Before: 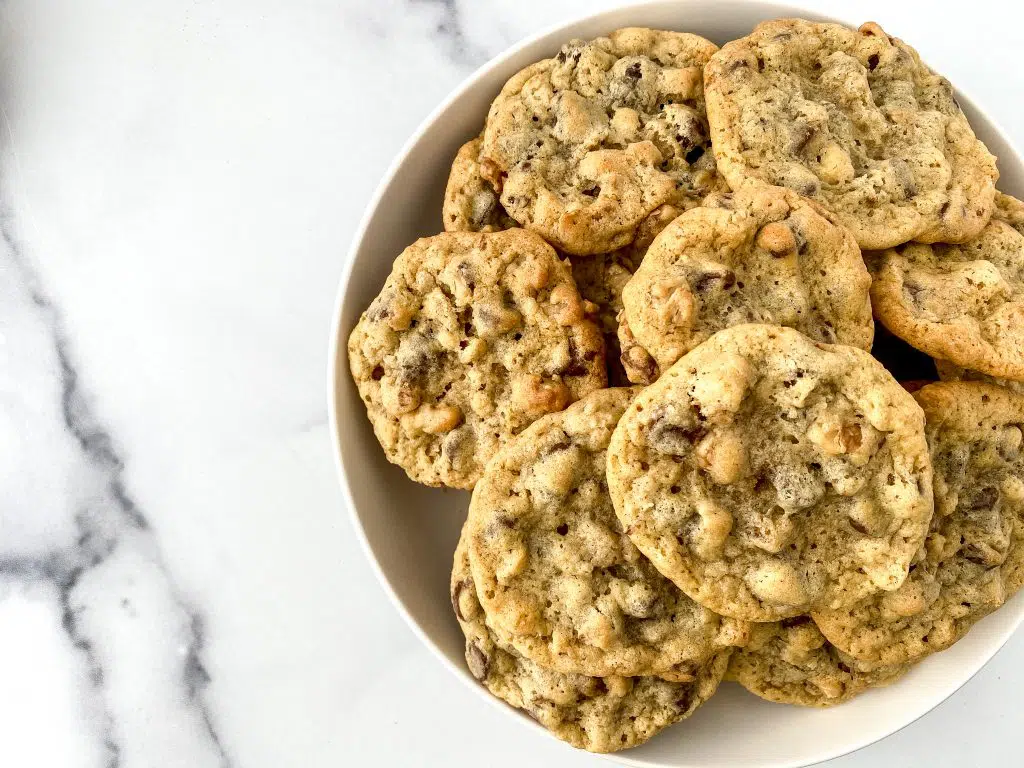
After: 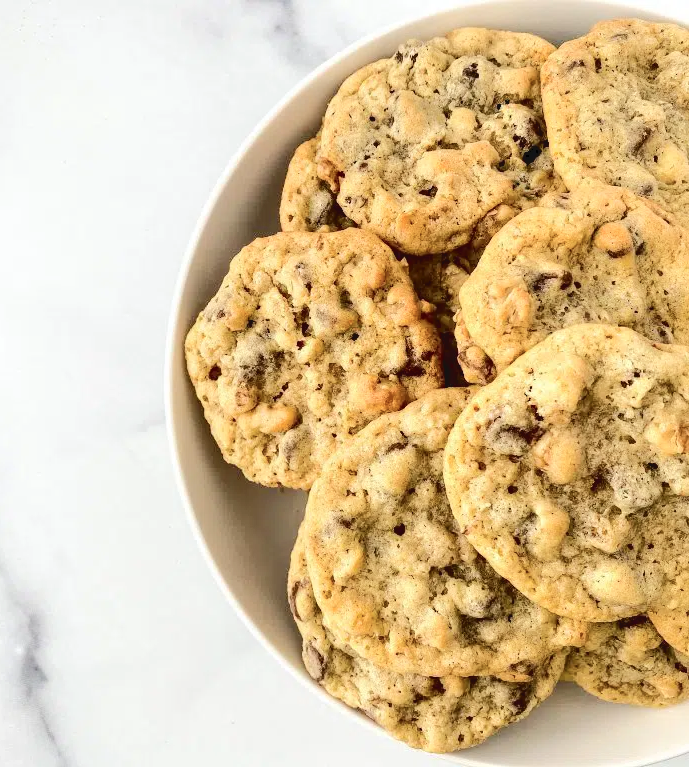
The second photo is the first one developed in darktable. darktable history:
color correction: highlights a* -0.105, highlights b* 0.095
tone curve: curves: ch0 [(0, 0) (0.003, 0.058) (0.011, 0.059) (0.025, 0.061) (0.044, 0.067) (0.069, 0.084) (0.1, 0.102) (0.136, 0.124) (0.177, 0.171) (0.224, 0.246) (0.277, 0.324) (0.335, 0.411) (0.399, 0.509) (0.468, 0.605) (0.543, 0.688) (0.623, 0.738) (0.709, 0.798) (0.801, 0.852) (0.898, 0.911) (1, 1)], color space Lab, independent channels, preserve colors none
crop and rotate: left 15.953%, right 16.688%
